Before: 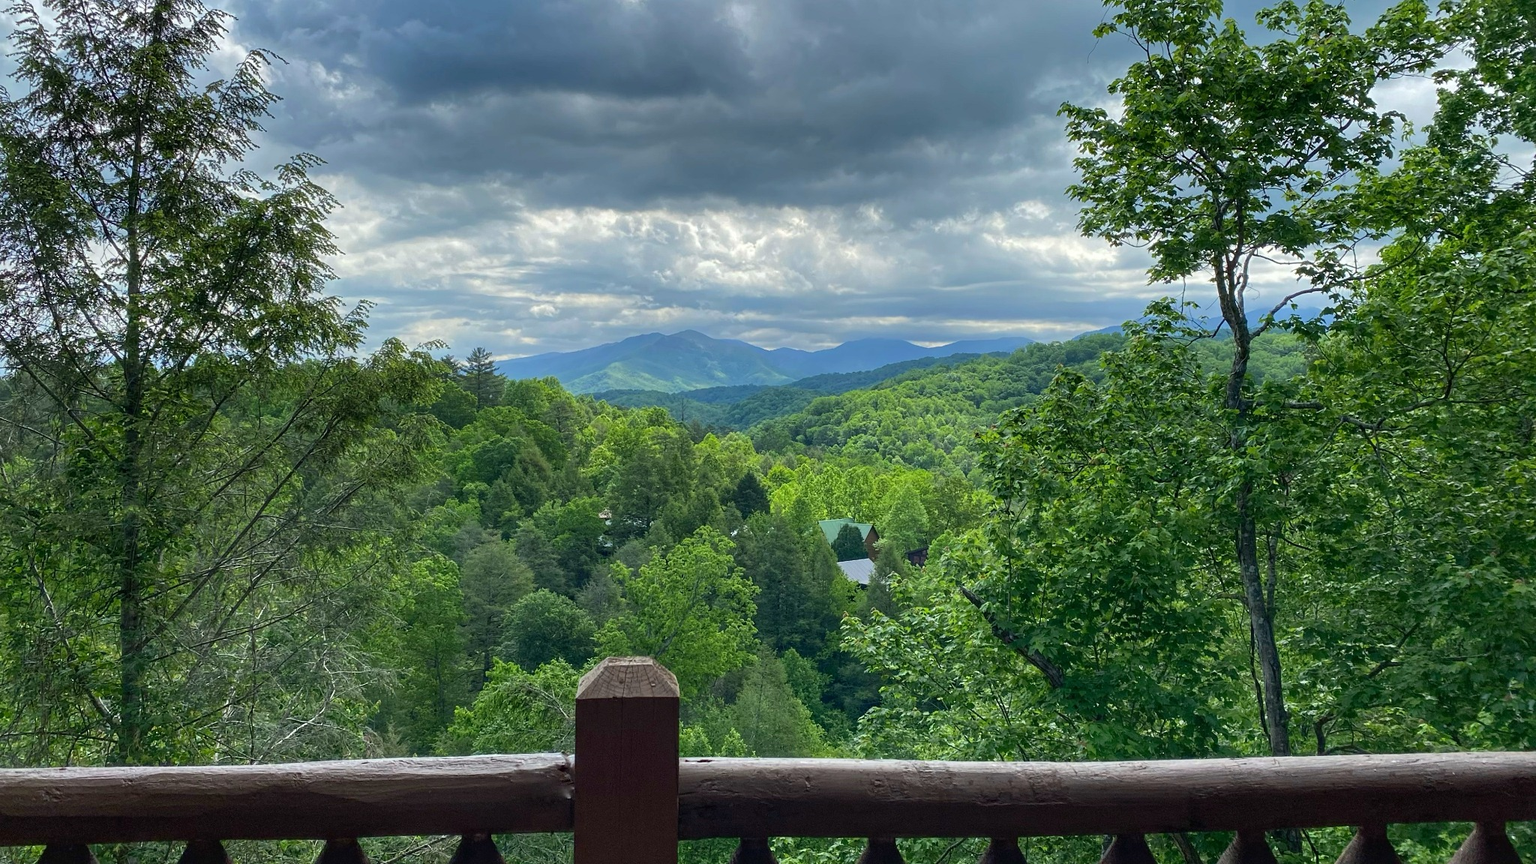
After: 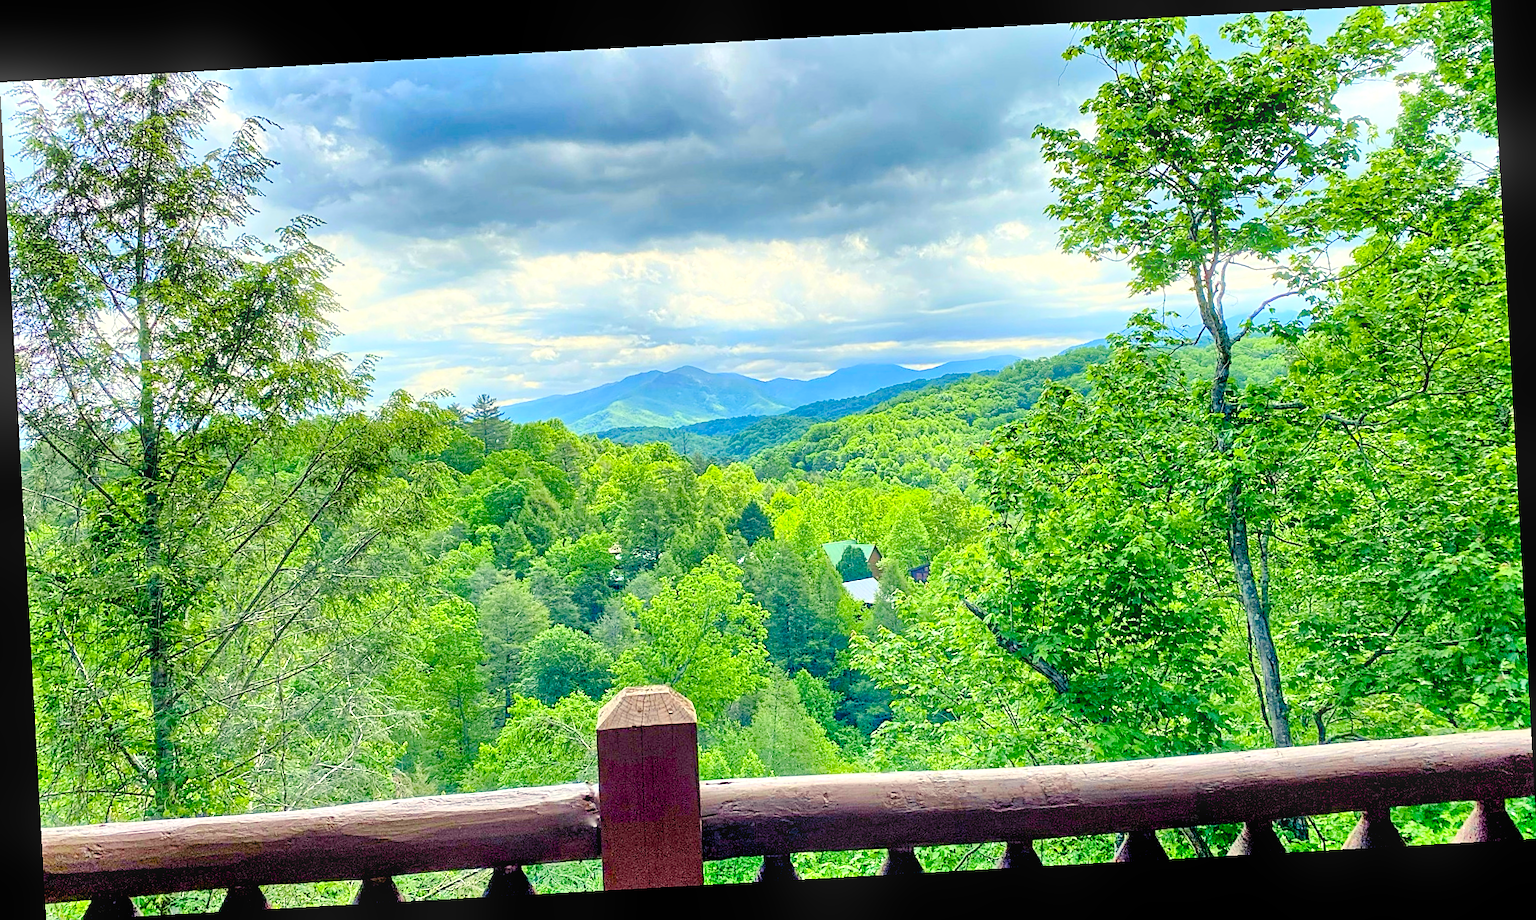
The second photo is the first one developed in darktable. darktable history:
sharpen: on, module defaults
tone equalizer: -7 EV 0.15 EV, -6 EV 0.6 EV, -5 EV 1.15 EV, -4 EV 1.33 EV, -3 EV 1.15 EV, -2 EV 0.6 EV, -1 EV 0.15 EV, mask exposure compensation -0.5 EV
color balance rgb: shadows lift › chroma 3%, shadows lift › hue 280.8°, power › hue 330°, highlights gain › chroma 3%, highlights gain › hue 75.6°, global offset › luminance -1%, perceptual saturation grading › global saturation 20%, perceptual saturation grading › highlights -25%, perceptual saturation grading › shadows 50%, global vibrance 20%
exposure: exposure 0.496 EV, compensate highlight preservation false
rotate and perspective: rotation -3.18°, automatic cropping off
shadows and highlights: shadows 52.34, highlights -28.23, soften with gaussian
contrast brightness saturation: contrast 0.2, brightness 0.16, saturation 0.22
bloom: size 9%, threshold 100%, strength 7%
